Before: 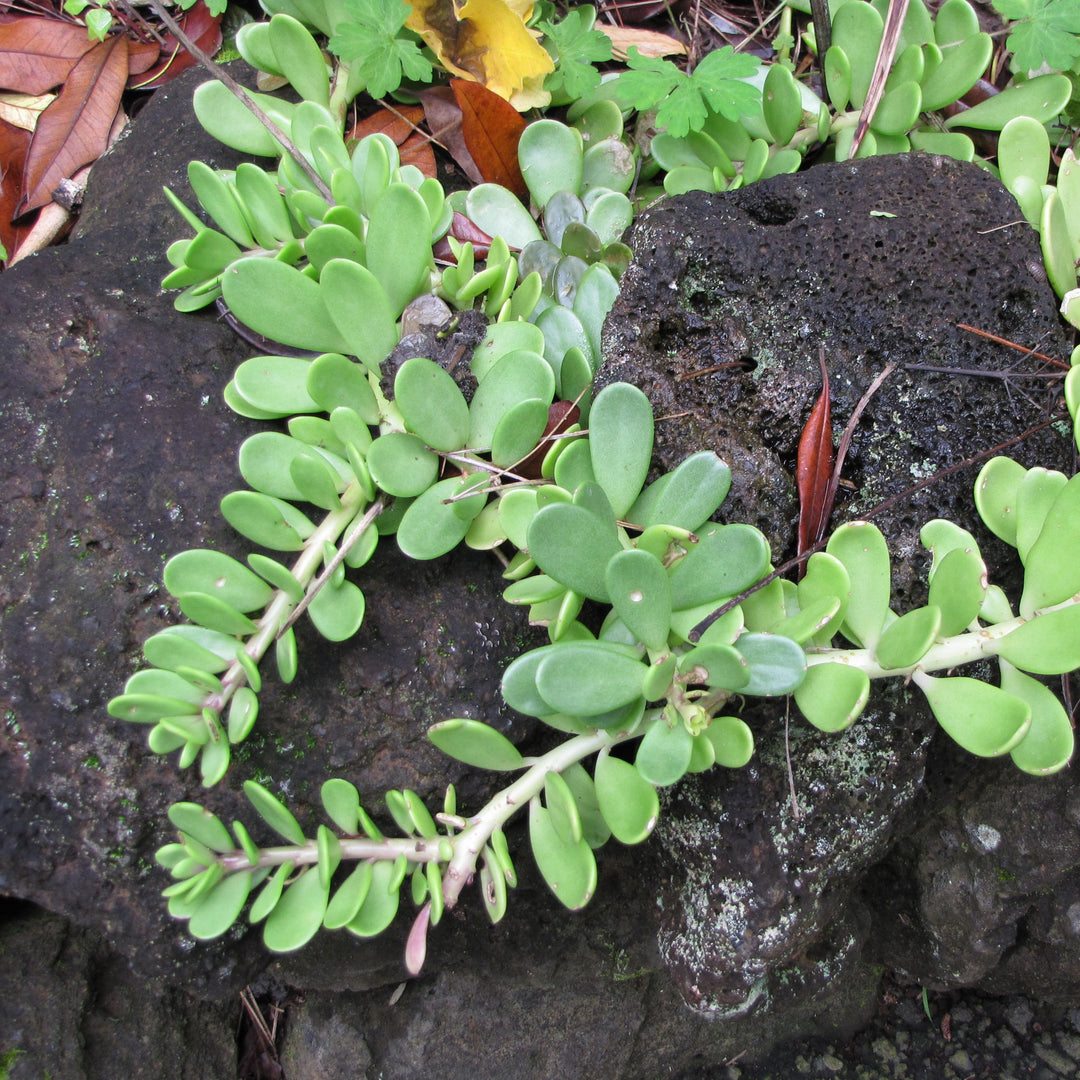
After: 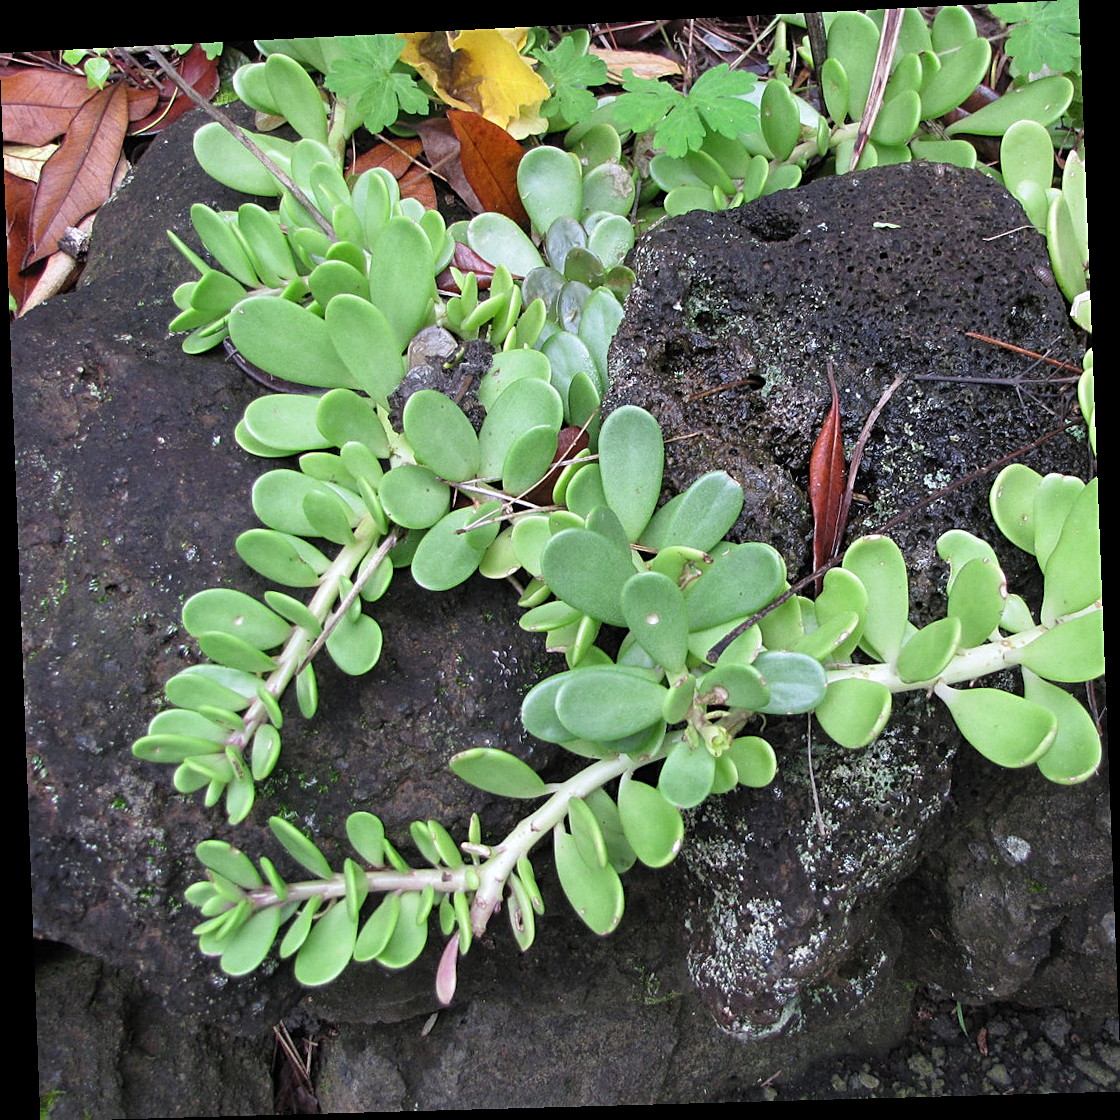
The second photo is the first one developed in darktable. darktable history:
grain: coarseness 0.09 ISO, strength 10%
sharpen: on, module defaults
rotate and perspective: rotation -2.22°, lens shift (horizontal) -0.022, automatic cropping off
white balance: red 0.982, blue 1.018
